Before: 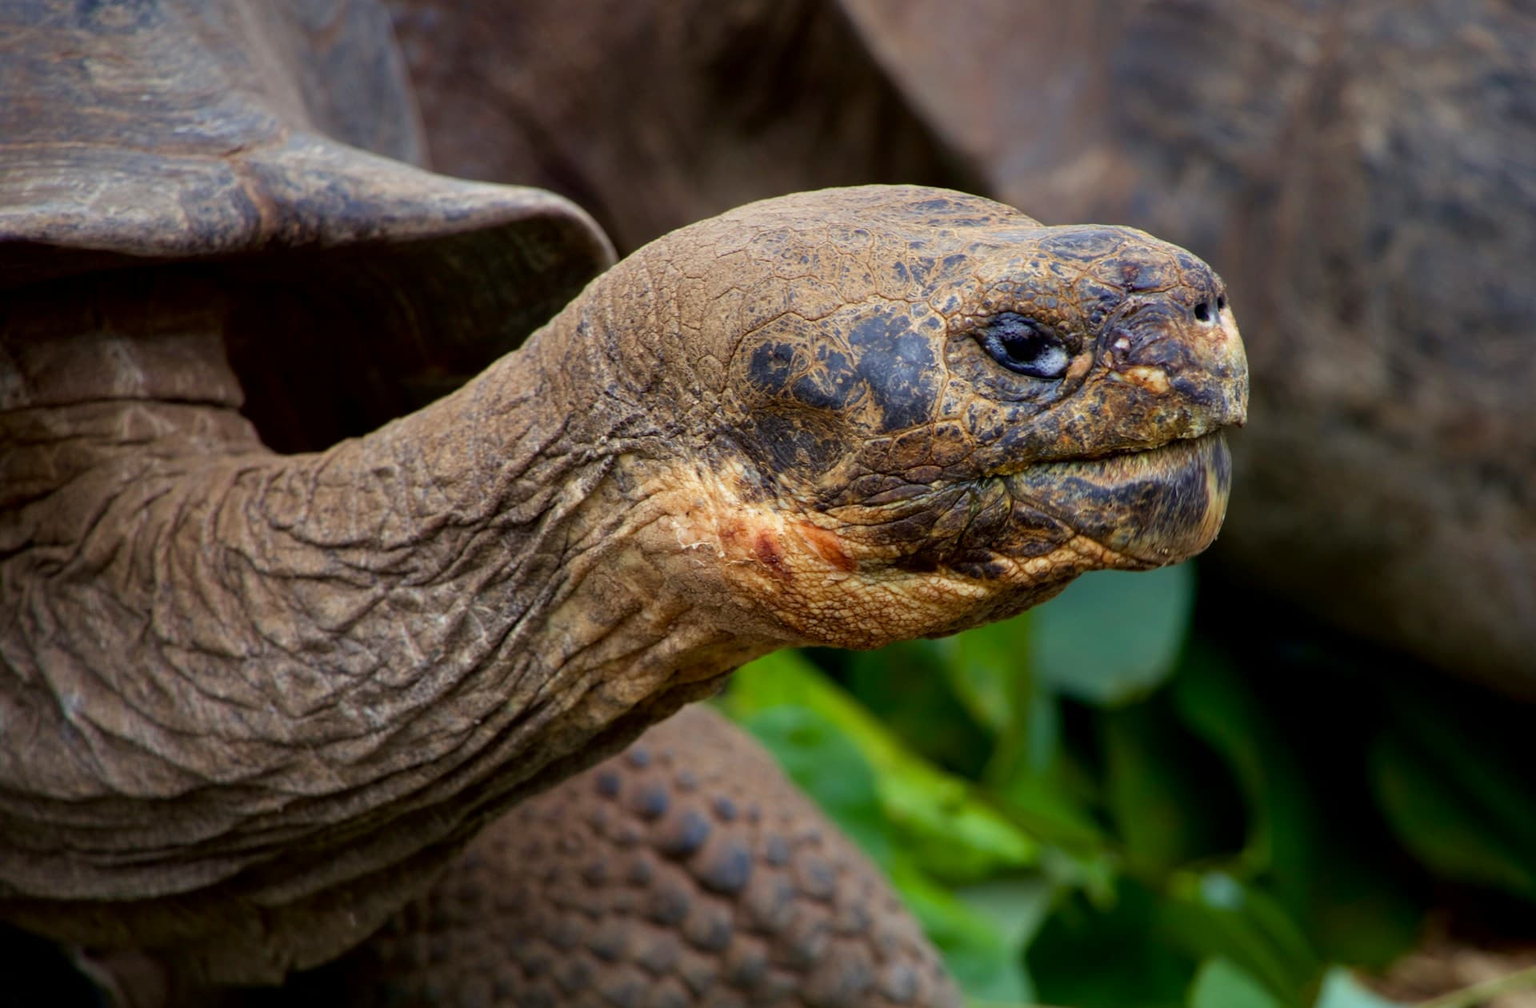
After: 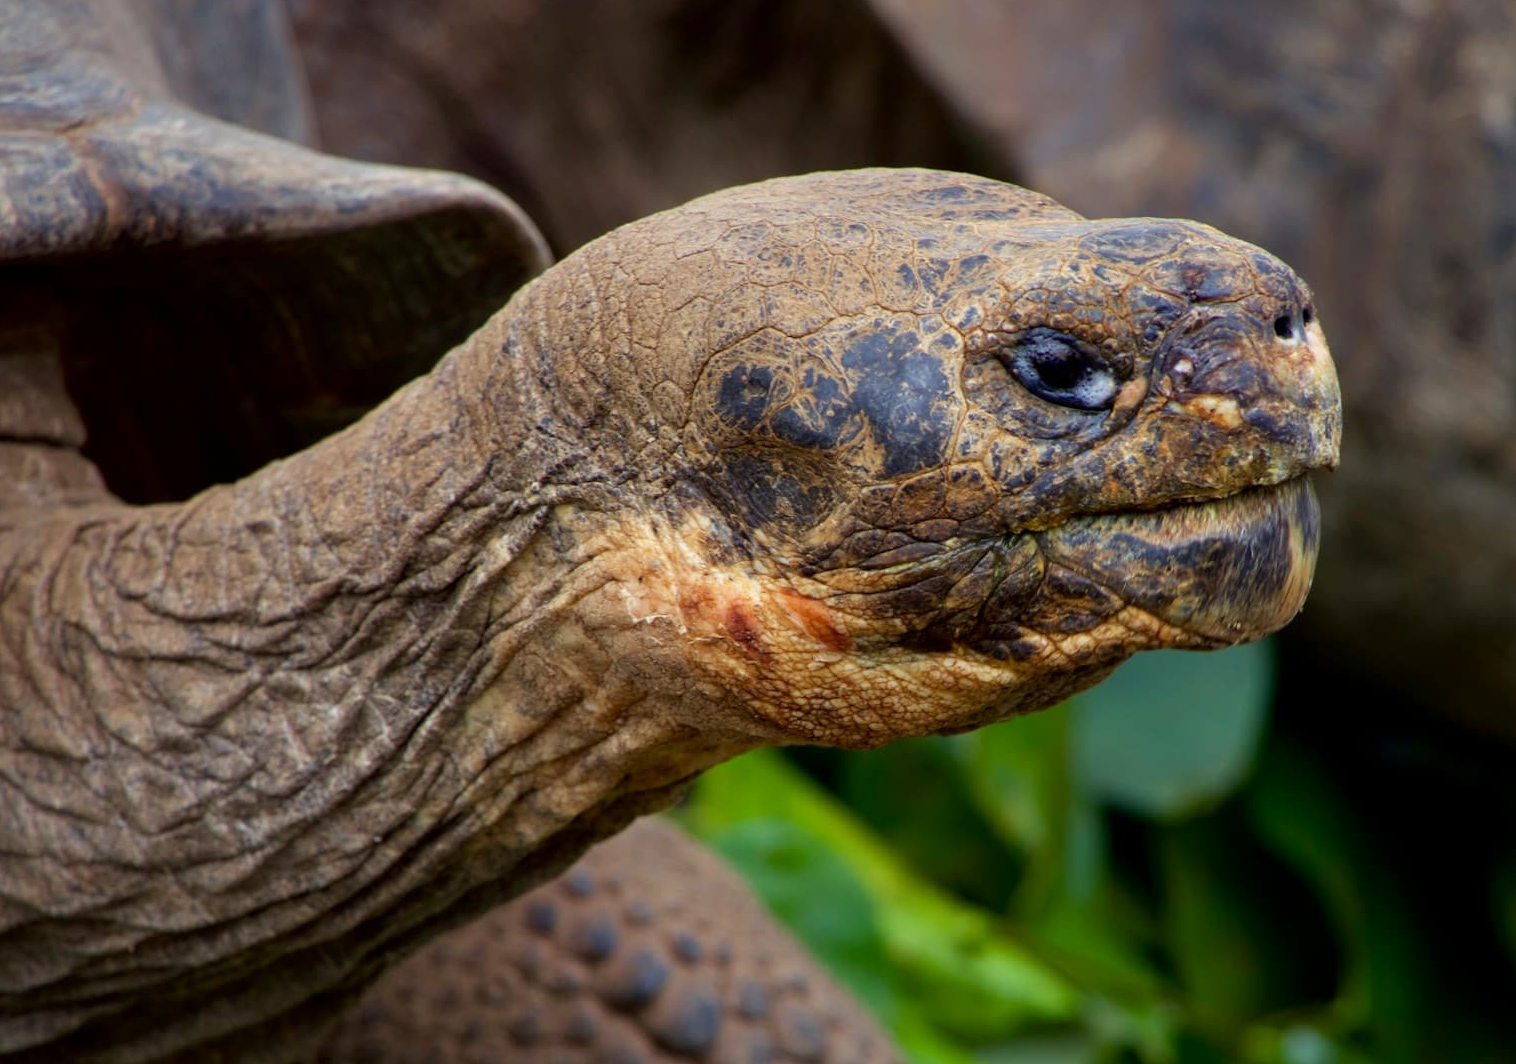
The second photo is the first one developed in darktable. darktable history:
crop: left 11.449%, top 5.001%, right 9.562%, bottom 10.5%
